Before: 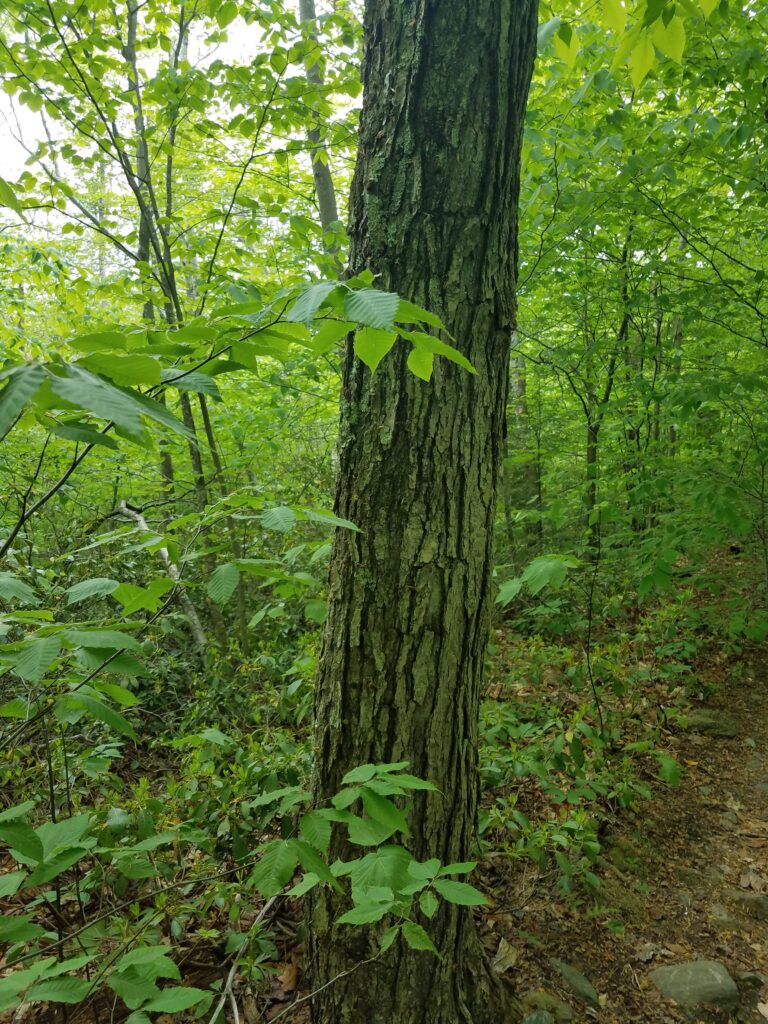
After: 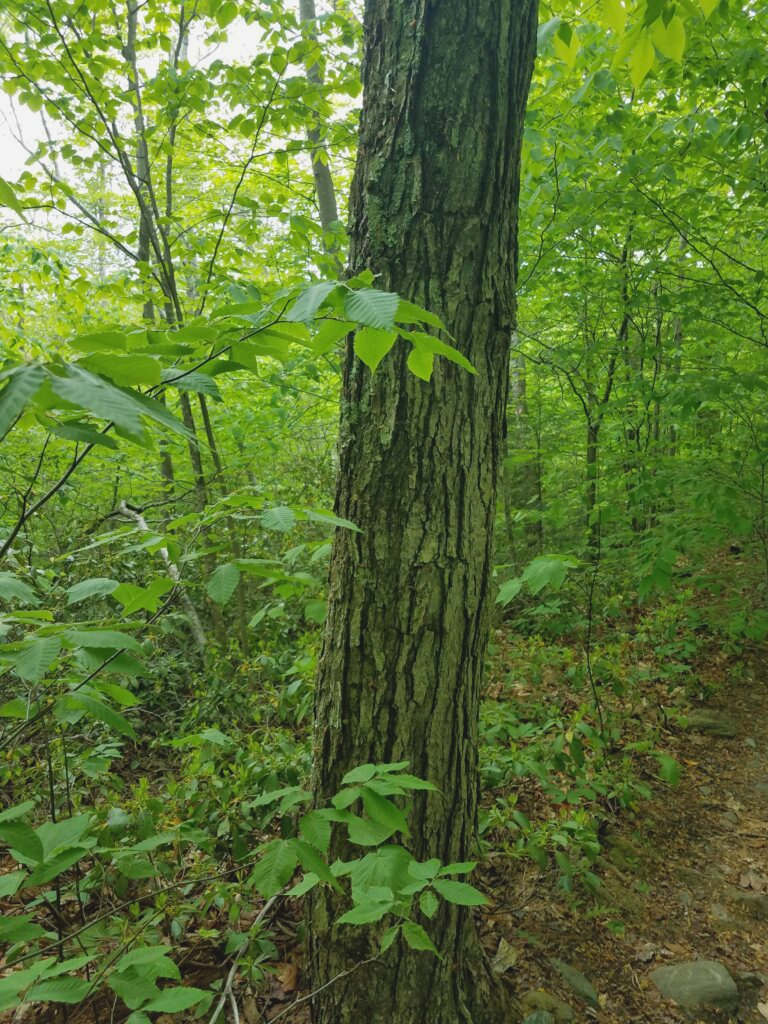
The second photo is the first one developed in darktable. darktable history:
tone curve: curves: ch0 [(0, 0.068) (1, 0.961)], color space Lab, independent channels, preserve colors none
